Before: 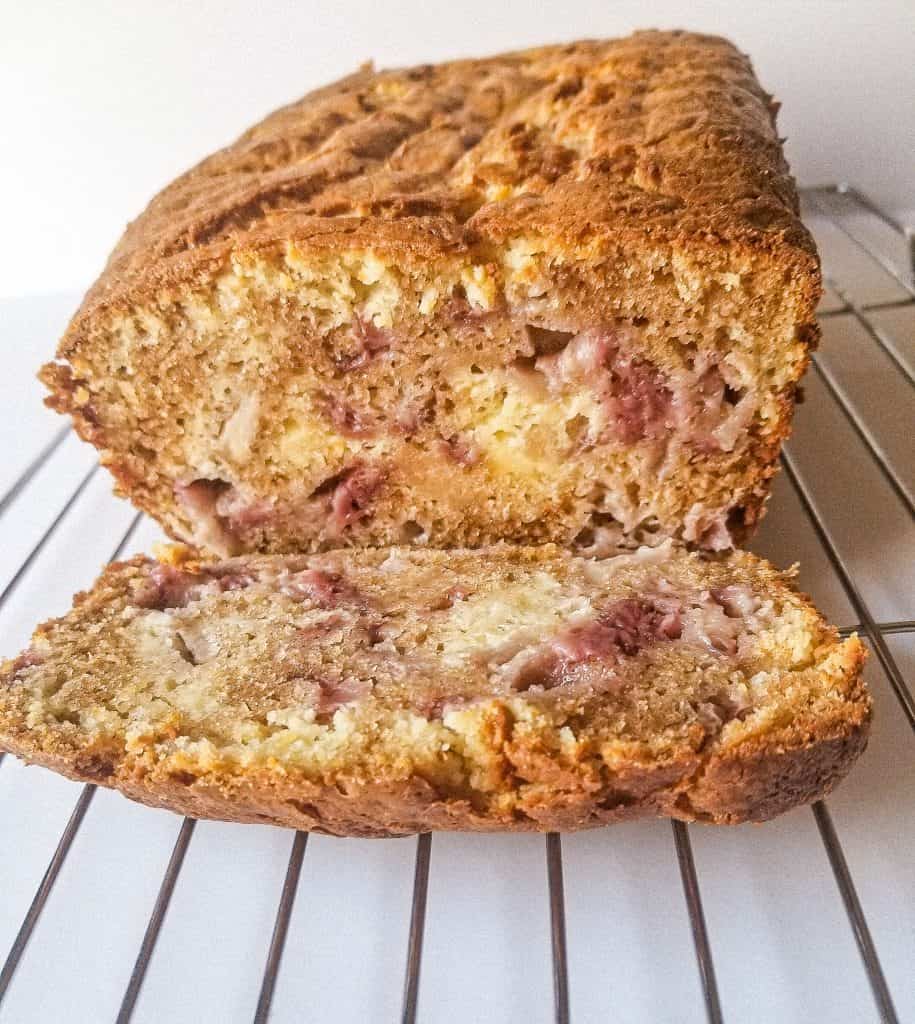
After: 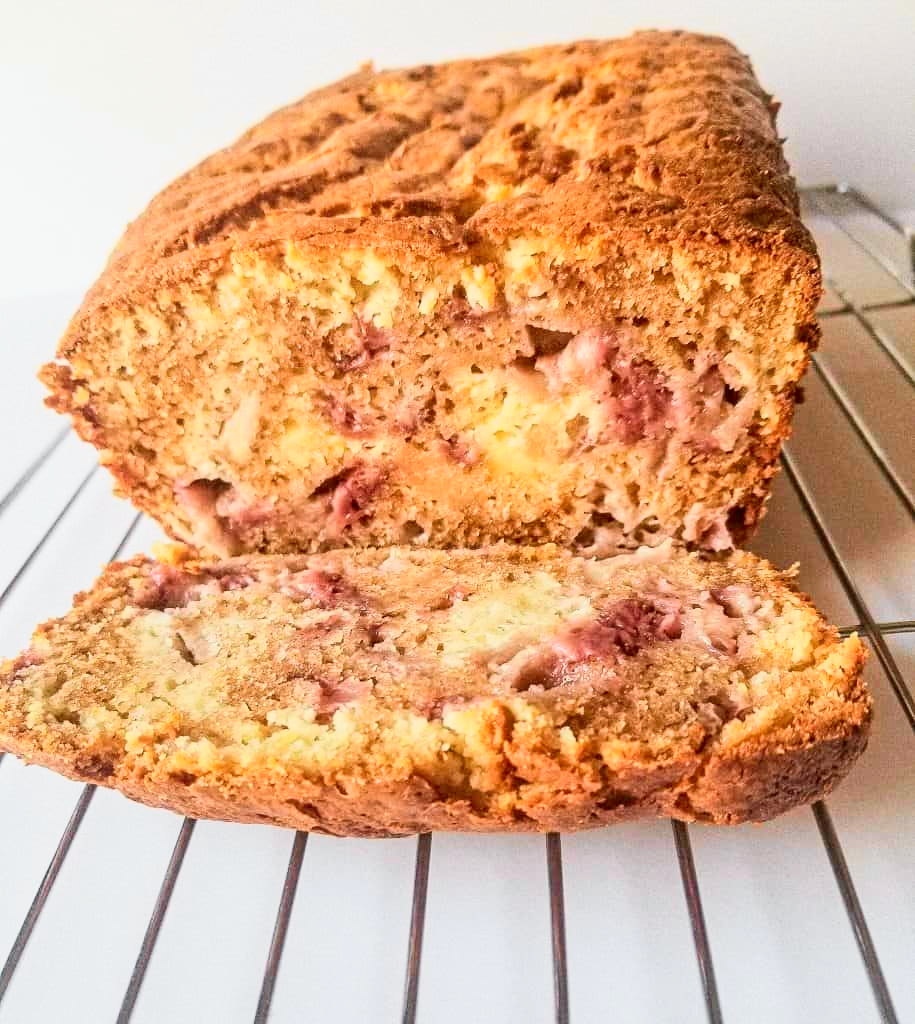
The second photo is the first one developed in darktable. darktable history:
tone curve: curves: ch0 [(0, 0) (0.131, 0.116) (0.316, 0.345) (0.501, 0.584) (0.629, 0.732) (0.812, 0.888) (1, 0.974)]; ch1 [(0, 0) (0.366, 0.367) (0.475, 0.462) (0.494, 0.496) (0.504, 0.499) (0.553, 0.584) (1, 1)]; ch2 [(0, 0) (0.333, 0.346) (0.375, 0.375) (0.424, 0.43) (0.476, 0.492) (0.502, 0.502) (0.533, 0.556) (0.566, 0.599) (0.614, 0.653) (1, 1)], color space Lab, independent channels, preserve colors none
